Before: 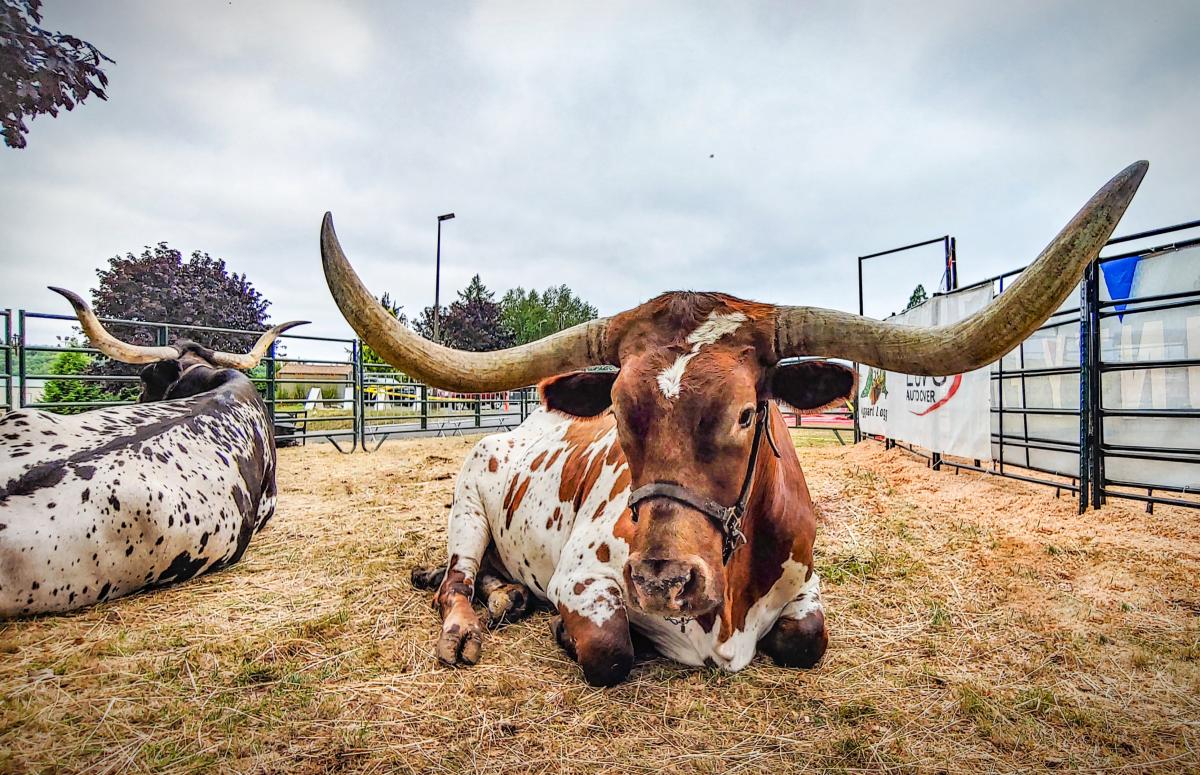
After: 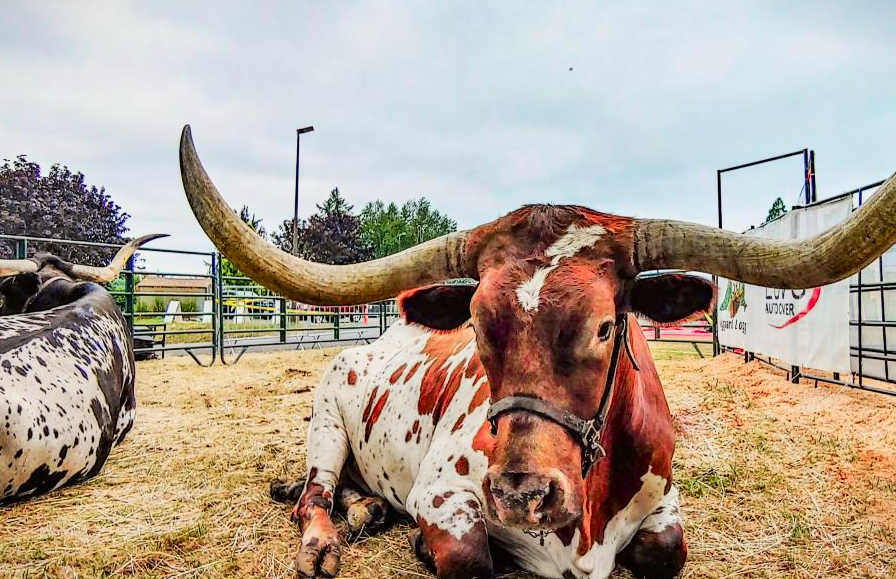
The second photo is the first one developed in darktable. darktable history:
tone curve: curves: ch0 [(0, 0) (0.068, 0.031) (0.175, 0.132) (0.337, 0.304) (0.498, 0.511) (0.748, 0.762) (0.993, 0.954)]; ch1 [(0, 0) (0.294, 0.184) (0.359, 0.34) (0.362, 0.35) (0.43, 0.41) (0.476, 0.457) (0.499, 0.5) (0.529, 0.523) (0.677, 0.762) (1, 1)]; ch2 [(0, 0) (0.431, 0.419) (0.495, 0.502) (0.524, 0.534) (0.557, 0.56) (0.634, 0.654) (0.728, 0.722) (1, 1)], color space Lab, independent channels, preserve colors none
crop and rotate: left 11.831%, top 11.346%, right 13.429%, bottom 13.899%
